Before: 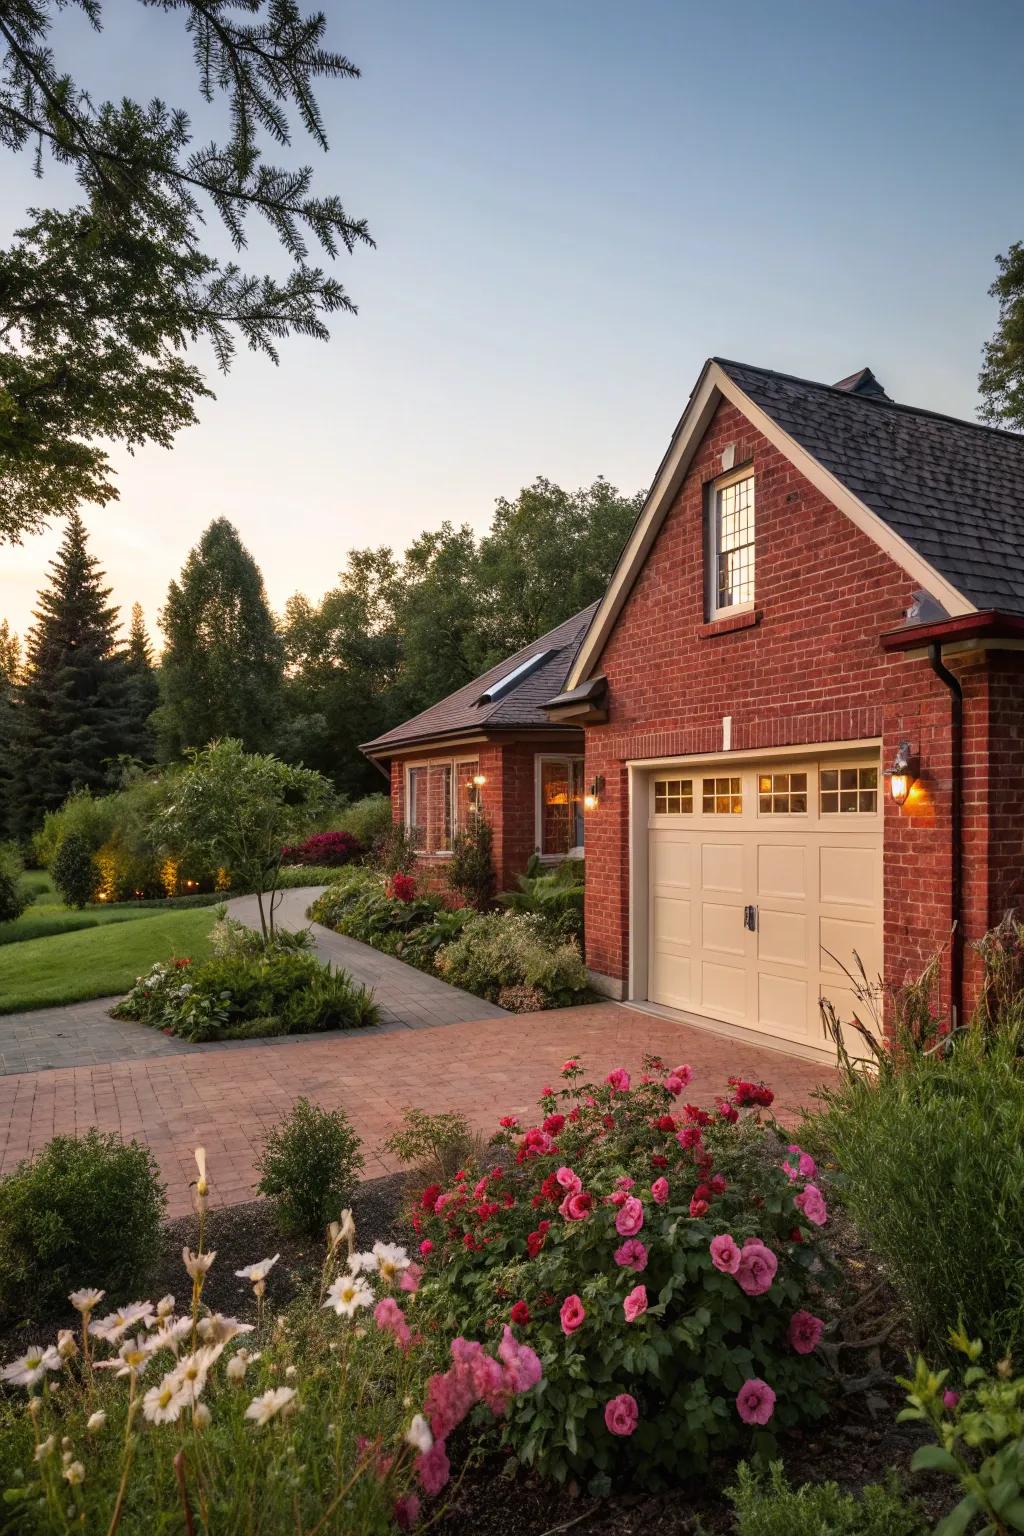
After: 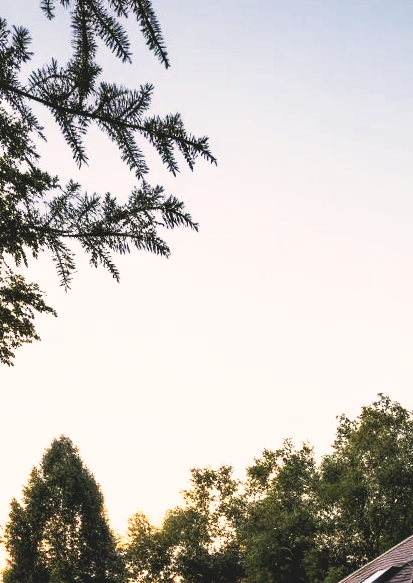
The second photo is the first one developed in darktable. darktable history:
tone curve: curves: ch0 [(0, 0) (0.003, 0.116) (0.011, 0.116) (0.025, 0.113) (0.044, 0.114) (0.069, 0.118) (0.1, 0.137) (0.136, 0.171) (0.177, 0.213) (0.224, 0.259) (0.277, 0.316) (0.335, 0.381) (0.399, 0.458) (0.468, 0.548) (0.543, 0.654) (0.623, 0.775) (0.709, 0.895) (0.801, 0.972) (0.898, 0.991) (1, 1)], preserve colors none
color balance rgb: shadows lift › chroma 1.002%, shadows lift › hue 215.5°, perceptual saturation grading › global saturation 25.466%, perceptual brilliance grading › highlights 10.902%, perceptual brilliance grading › shadows -10.996%, global vibrance 30.6%
crop: left 15.625%, top 5.429%, right 43.958%, bottom 56.573%
color correction: highlights a* 5.51, highlights b* 5.21, saturation 0.634
filmic rgb: black relative exposure -7.15 EV, white relative exposure 5.34 EV, hardness 3.02, iterations of high-quality reconstruction 10
